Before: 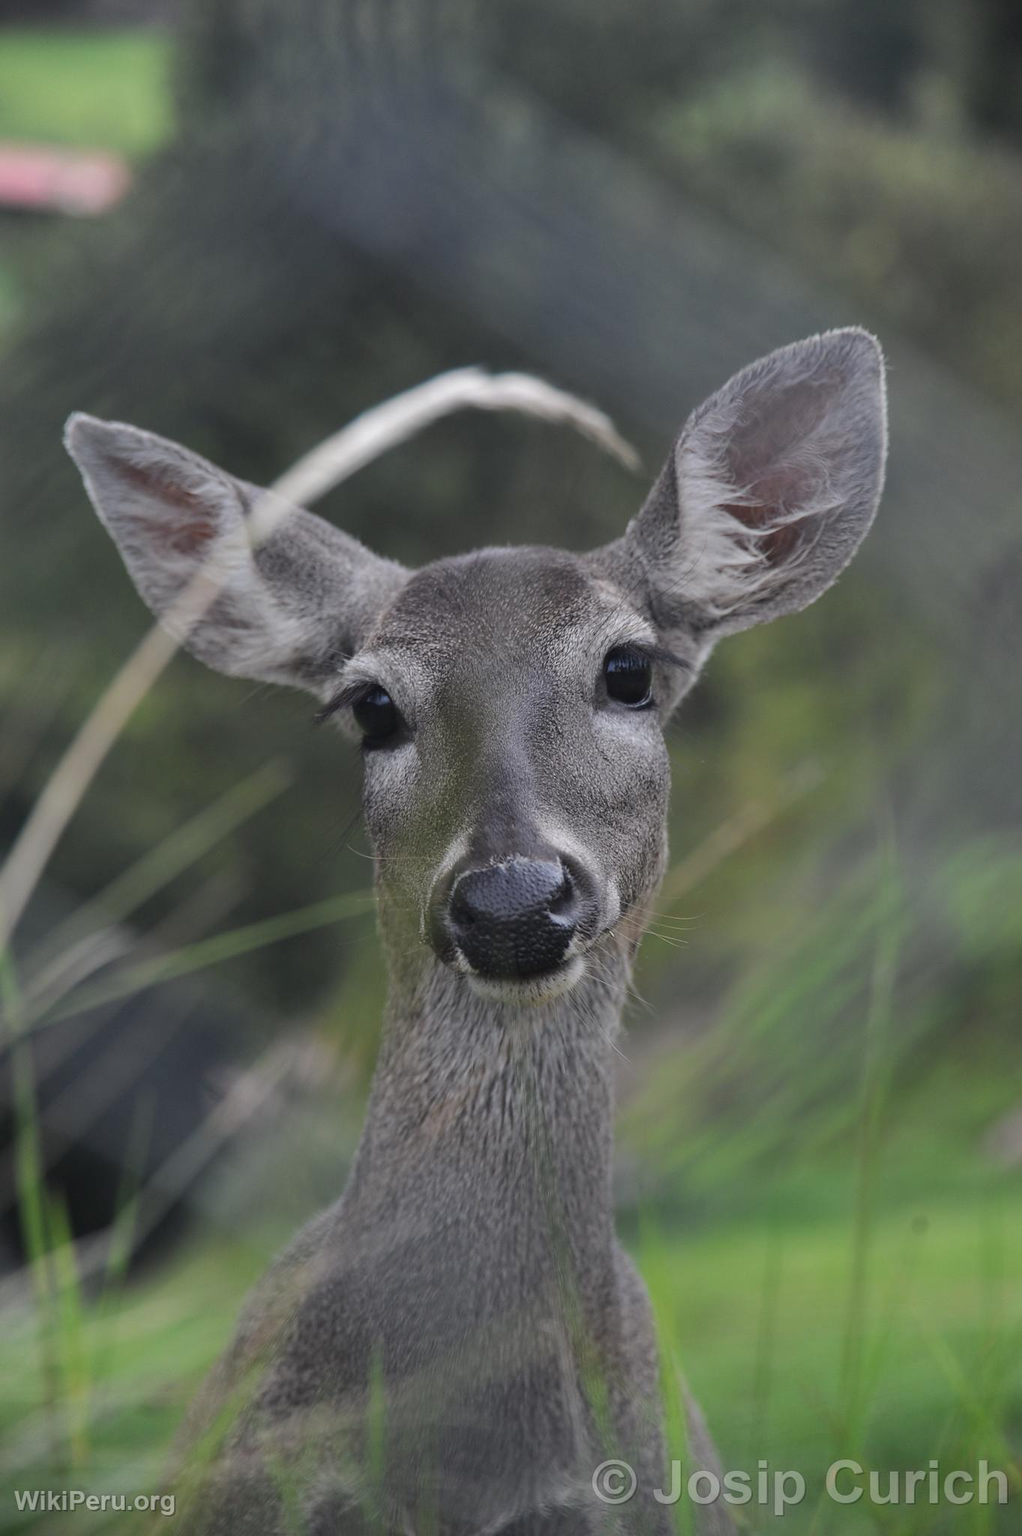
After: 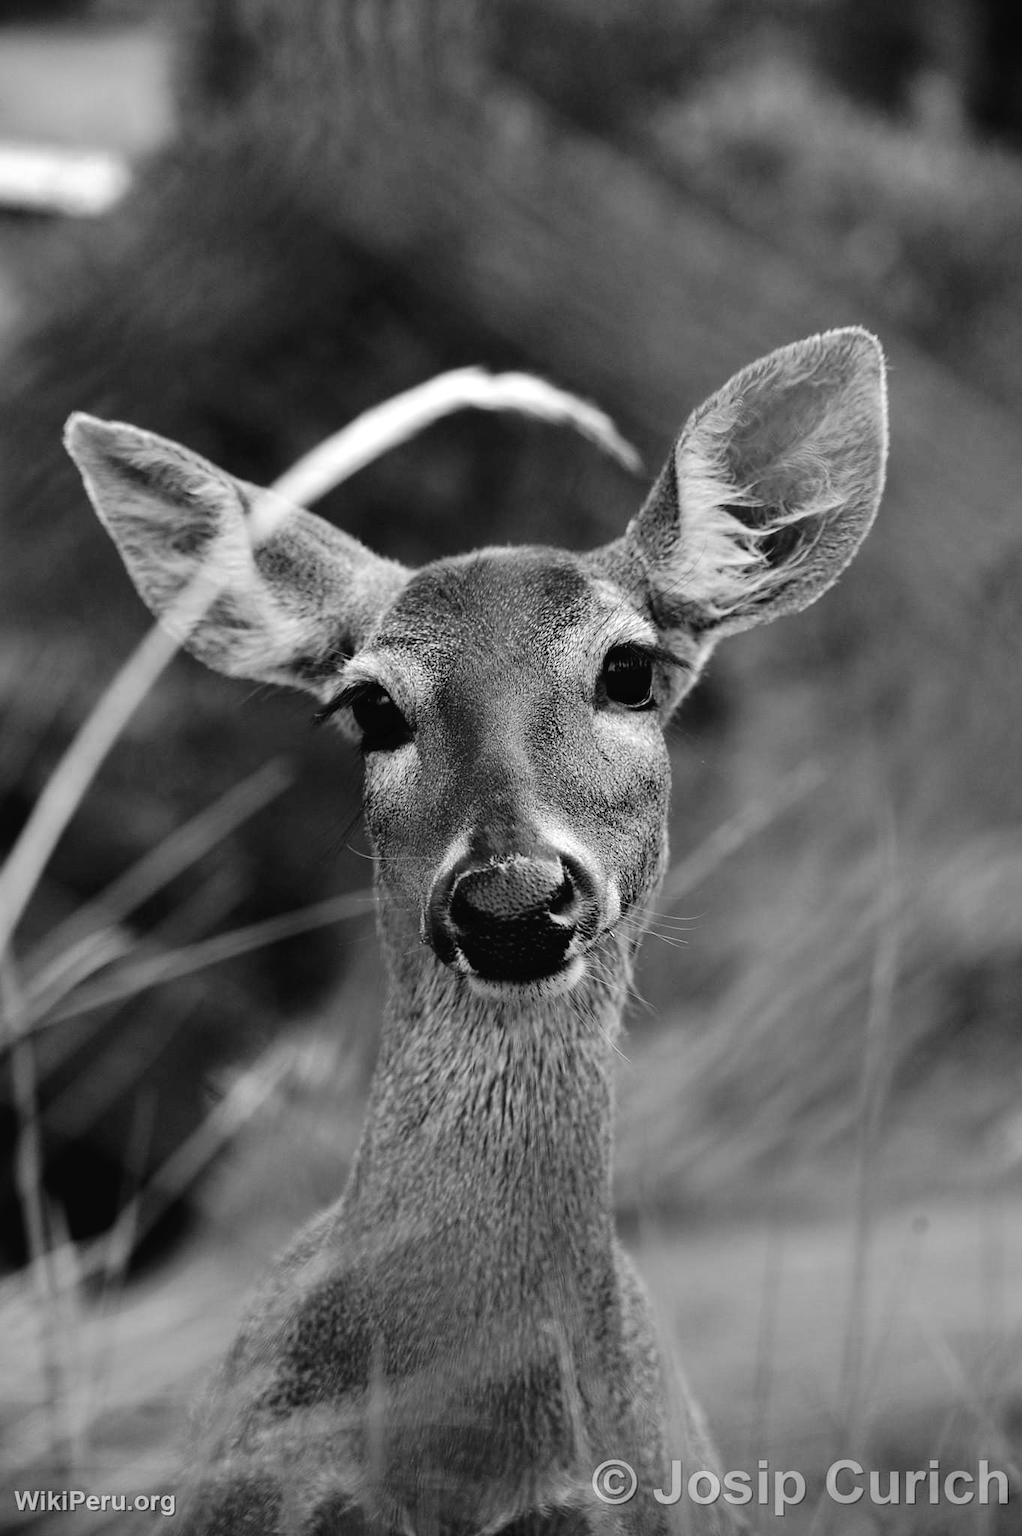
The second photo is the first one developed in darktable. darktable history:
filmic rgb: black relative exposure -5 EV, white relative exposure 3.5 EV, hardness 3.19, contrast 1.3, highlights saturation mix -50%
tone curve: curves: ch0 [(0, 0) (0.003, 0.025) (0.011, 0.025) (0.025, 0.029) (0.044, 0.035) (0.069, 0.053) (0.1, 0.083) (0.136, 0.118) (0.177, 0.163) (0.224, 0.22) (0.277, 0.295) (0.335, 0.371) (0.399, 0.444) (0.468, 0.524) (0.543, 0.618) (0.623, 0.702) (0.709, 0.79) (0.801, 0.89) (0.898, 0.973) (1, 1)], preserve colors none
color zones: curves: ch0 [(0.004, 0.588) (0.116, 0.636) (0.259, 0.476) (0.423, 0.464) (0.75, 0.5)]; ch1 [(0, 0) (0.143, 0) (0.286, 0) (0.429, 0) (0.571, 0) (0.714, 0) (0.857, 0)]
white balance: red 1.029, blue 0.92
color correction: highlights a* 11.96, highlights b* 11.58
